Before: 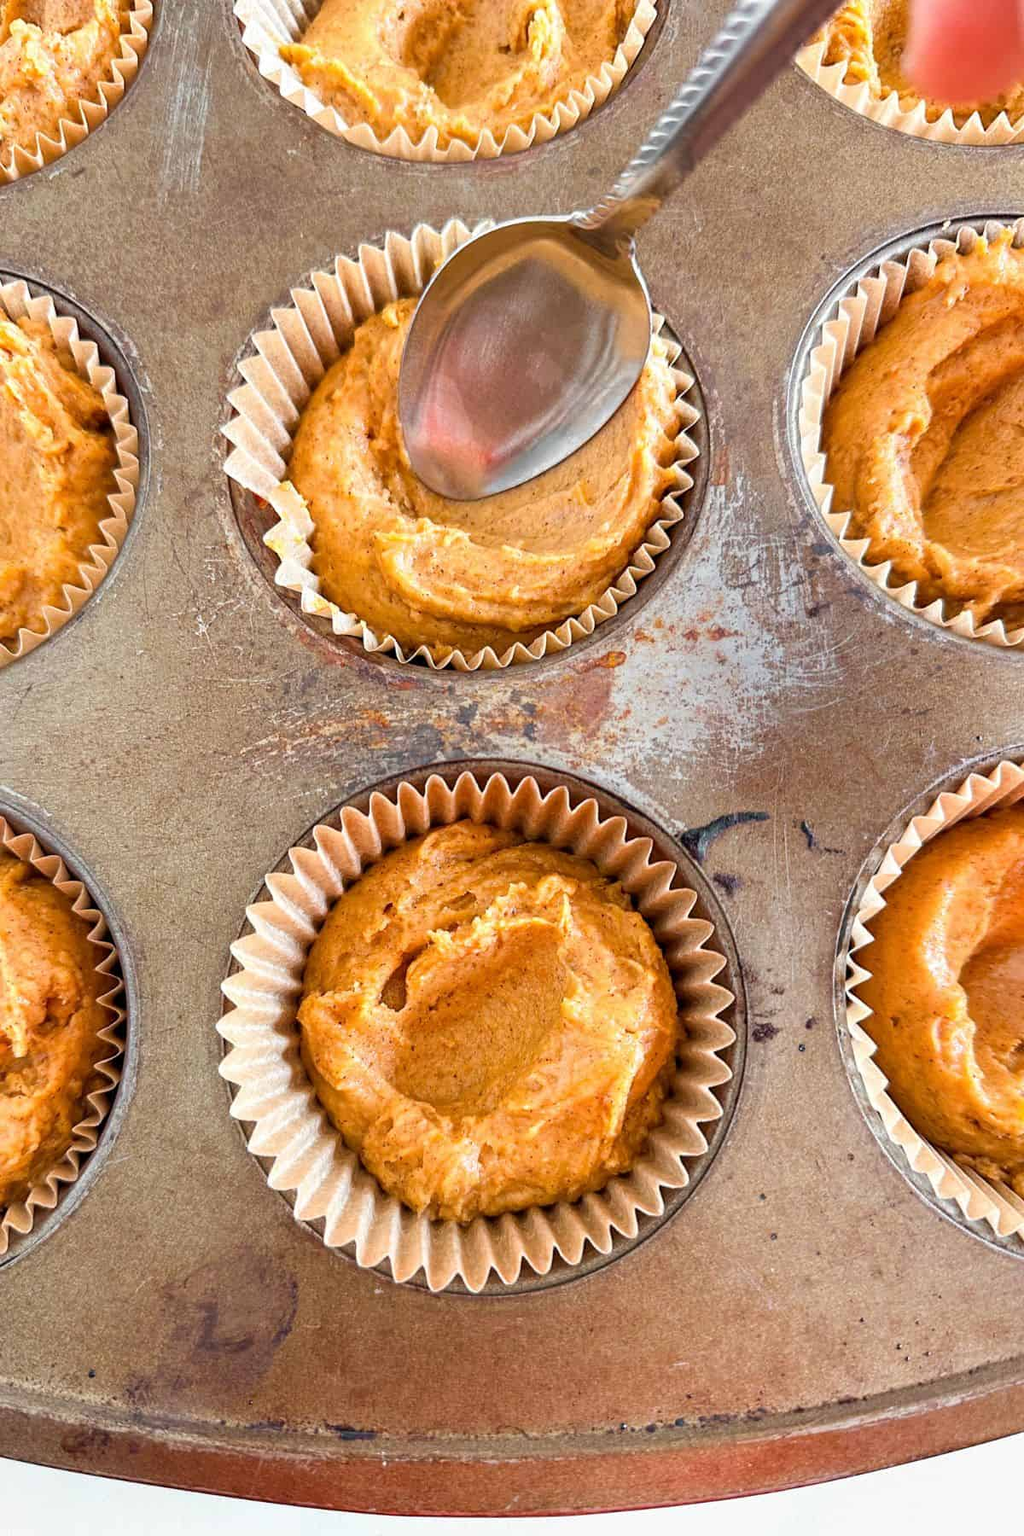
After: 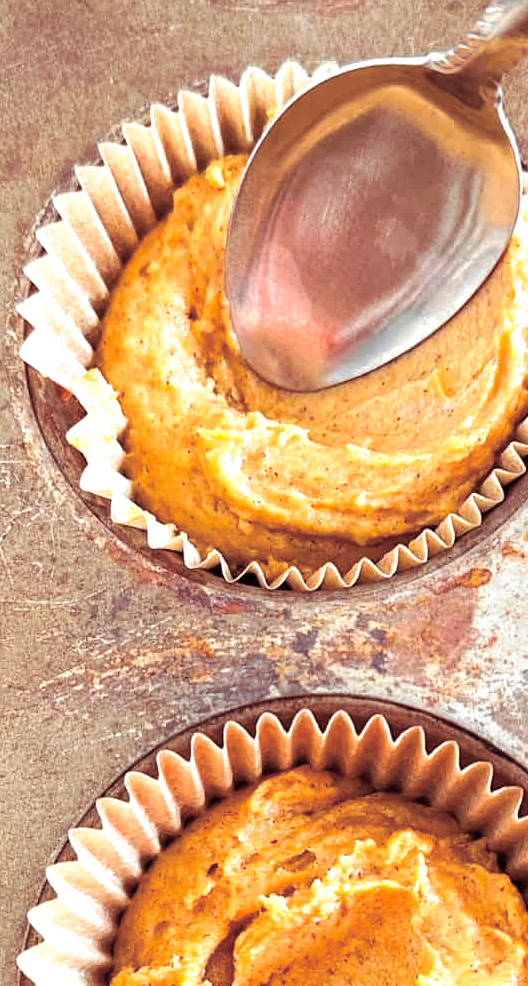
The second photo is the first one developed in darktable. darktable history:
split-toning: on, module defaults
exposure: exposure 0.515 EV, compensate highlight preservation false
crop: left 20.248%, top 10.86%, right 35.675%, bottom 34.321%
